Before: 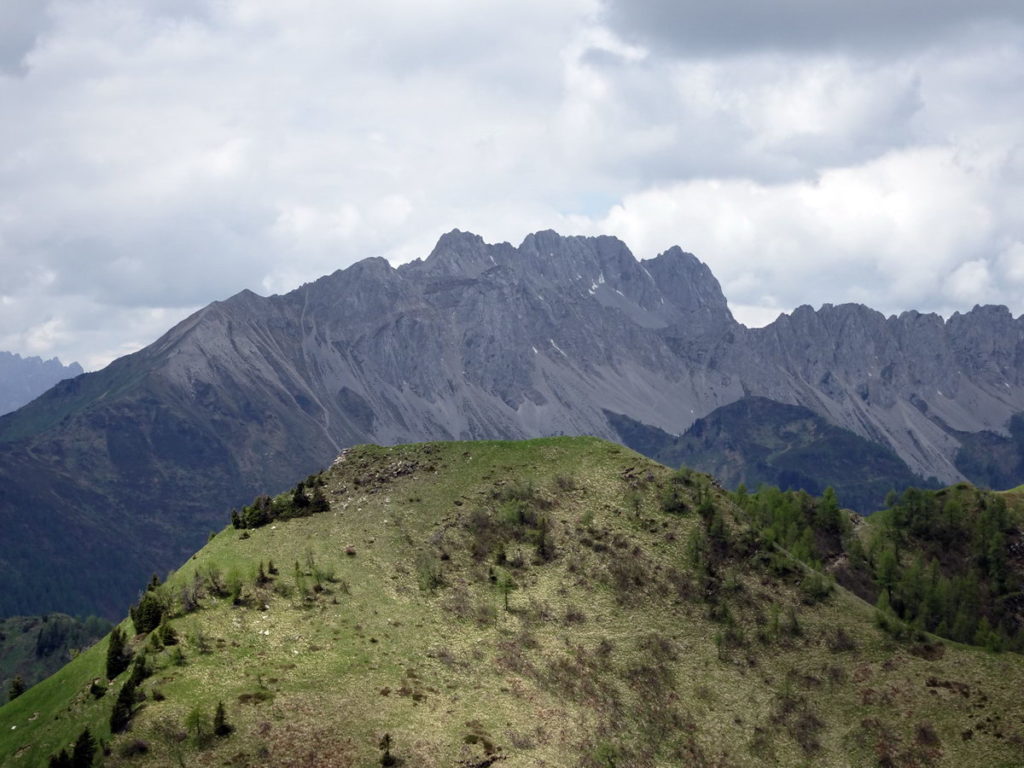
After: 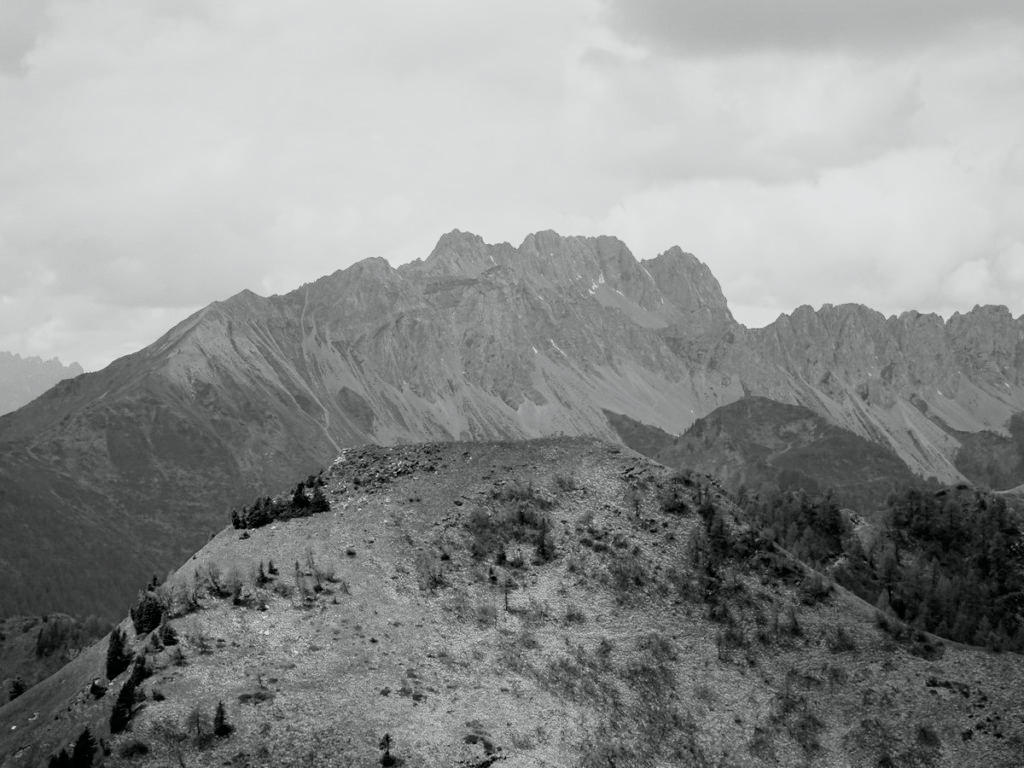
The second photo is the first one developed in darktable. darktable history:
tone curve: curves: ch0 [(0, 0) (0.048, 0.024) (0.099, 0.082) (0.227, 0.255) (0.407, 0.482) (0.543, 0.634) (0.719, 0.77) (0.837, 0.843) (1, 0.906)]; ch1 [(0, 0) (0.3, 0.268) (0.404, 0.374) (0.475, 0.463) (0.501, 0.499) (0.514, 0.502) (0.551, 0.541) (0.643, 0.648) (0.682, 0.674) (0.802, 0.812) (1, 1)]; ch2 [(0, 0) (0.259, 0.207) (0.323, 0.311) (0.364, 0.368) (0.442, 0.461) (0.498, 0.498) (0.531, 0.528) (0.581, 0.602) (0.629, 0.659) (0.768, 0.728) (1, 1)], color space Lab, independent channels, preserve colors none
exposure: compensate highlight preservation false
color calibration: output gray [0.21, 0.42, 0.37, 0], gray › normalize channels true, illuminant same as pipeline (D50), adaptation XYZ, x 0.346, y 0.359, gamut compression 0
